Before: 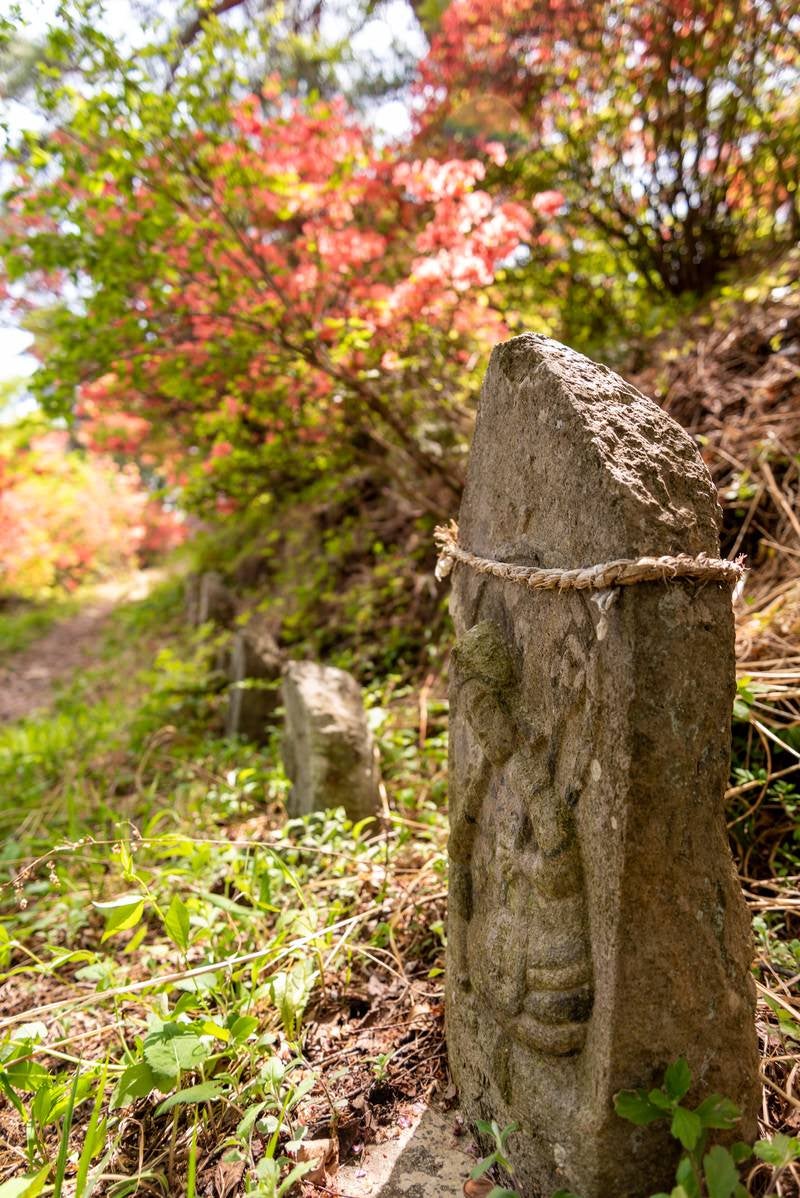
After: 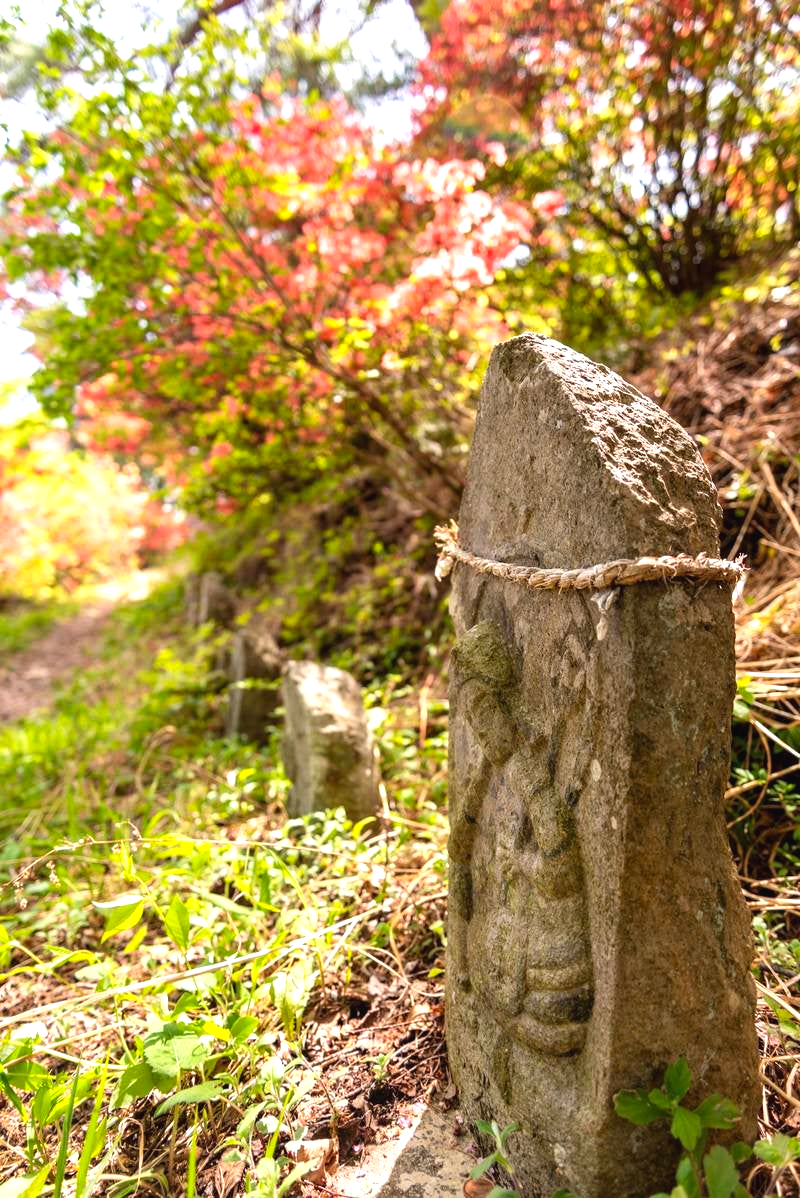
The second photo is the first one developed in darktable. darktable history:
contrast brightness saturation: saturation 0.099
exposure: black level correction -0.002, exposure 0.547 EV, compensate exposure bias true, compensate highlight preservation false
